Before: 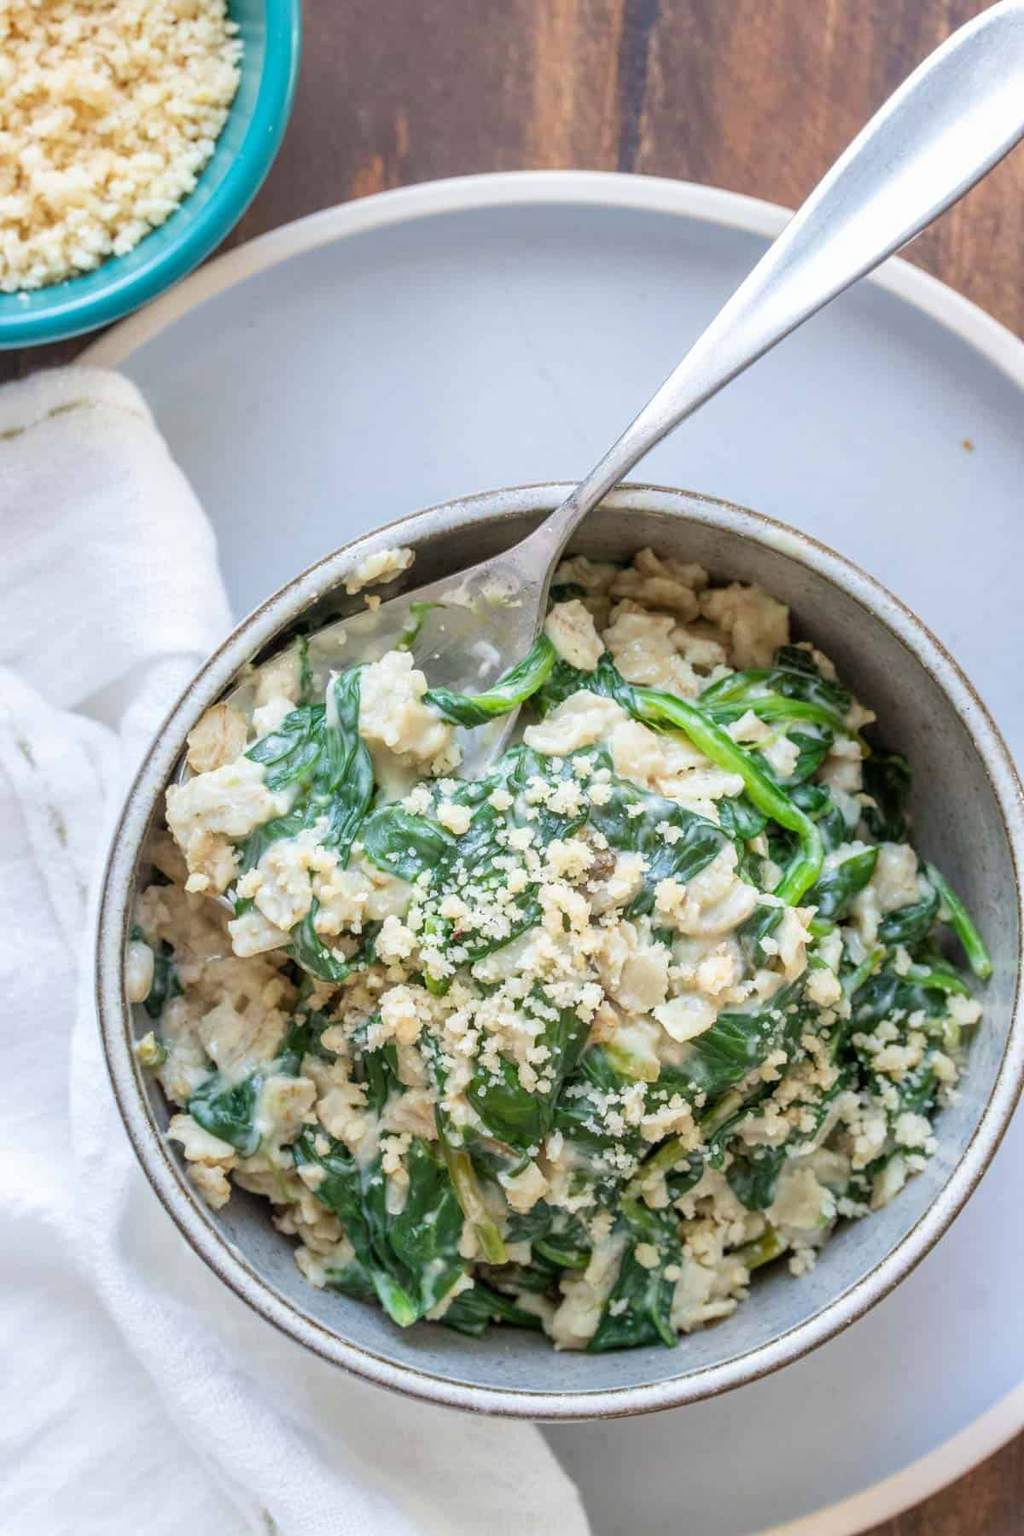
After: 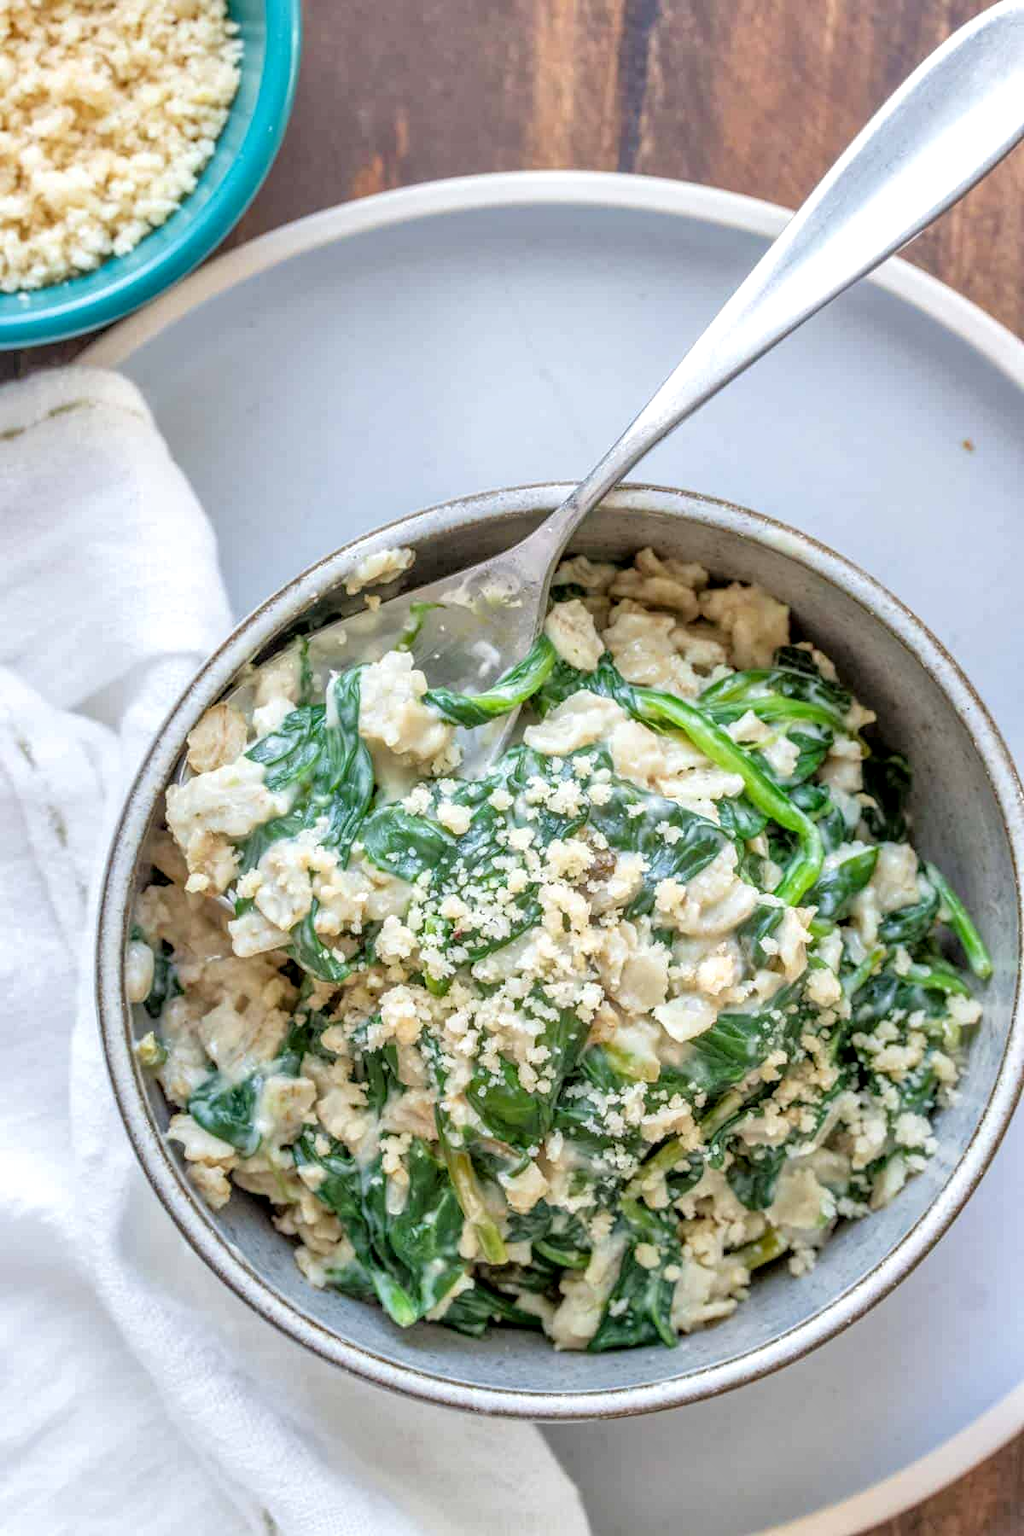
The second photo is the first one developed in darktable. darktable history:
tone equalizer: -8 EV 0.001 EV, -7 EV -0.004 EV, -6 EV 0.009 EV, -5 EV 0.032 EV, -4 EV 0.276 EV, -3 EV 0.644 EV, -2 EV 0.584 EV, -1 EV 0.187 EV, +0 EV 0.024 EV
local contrast: detail 130%
